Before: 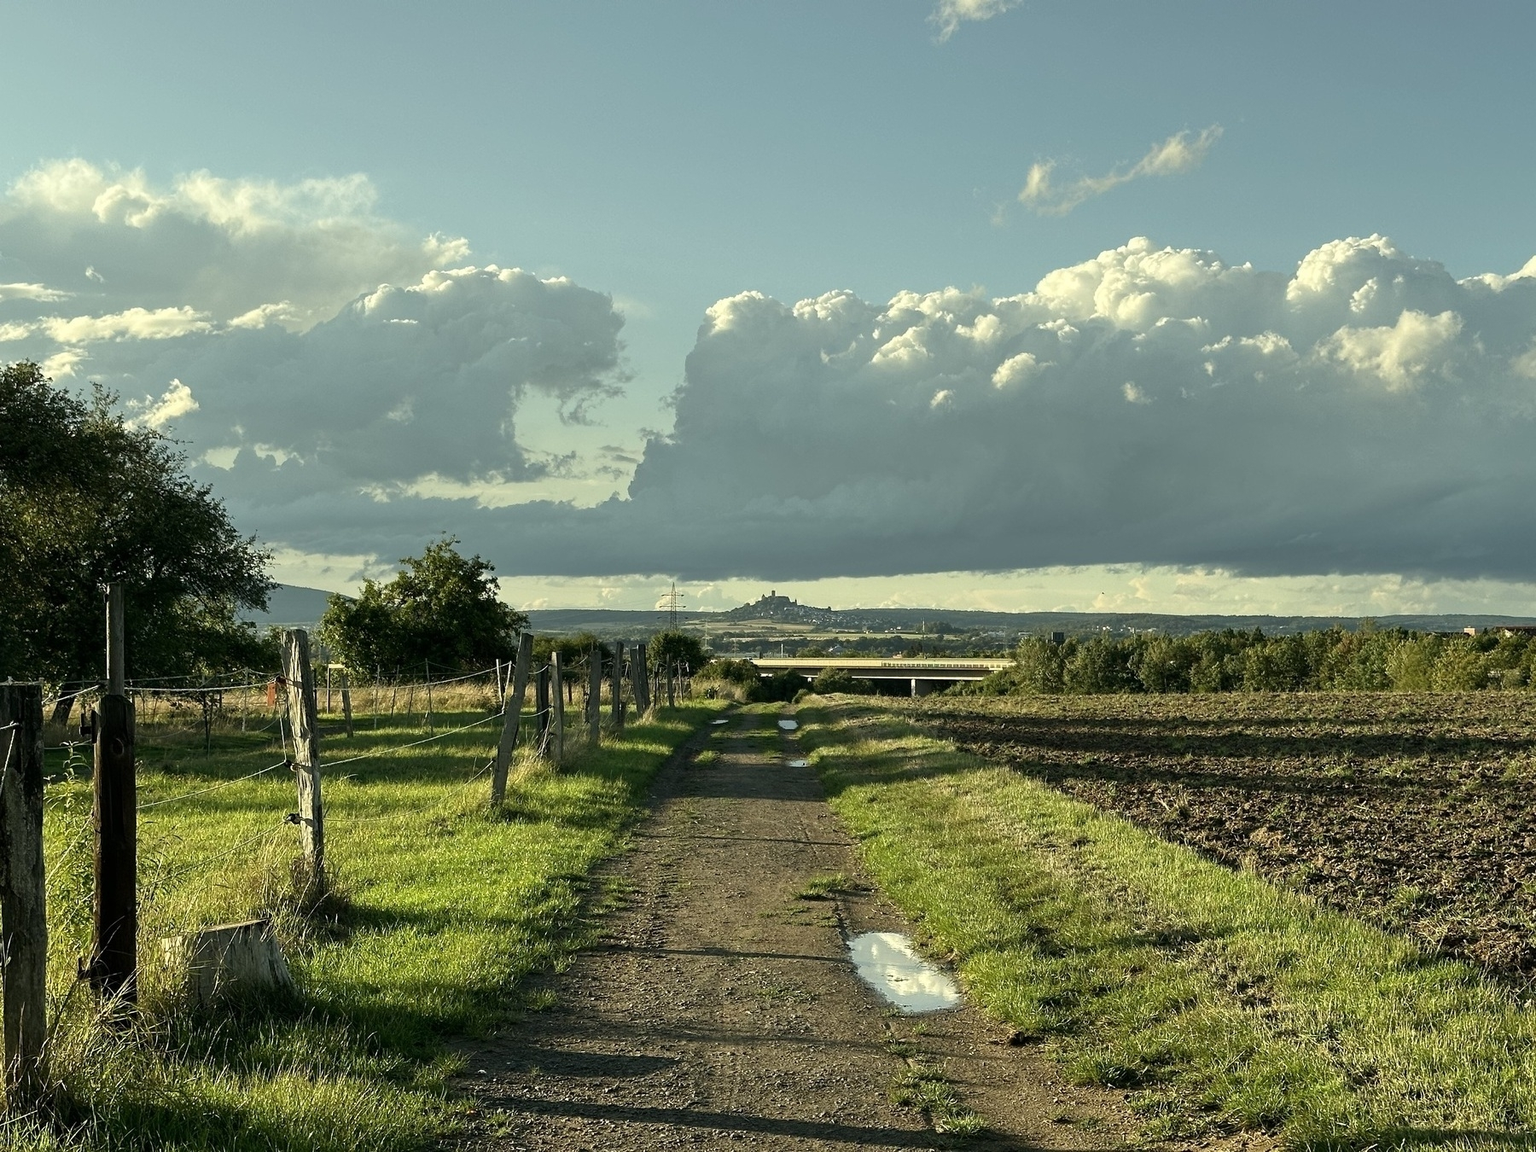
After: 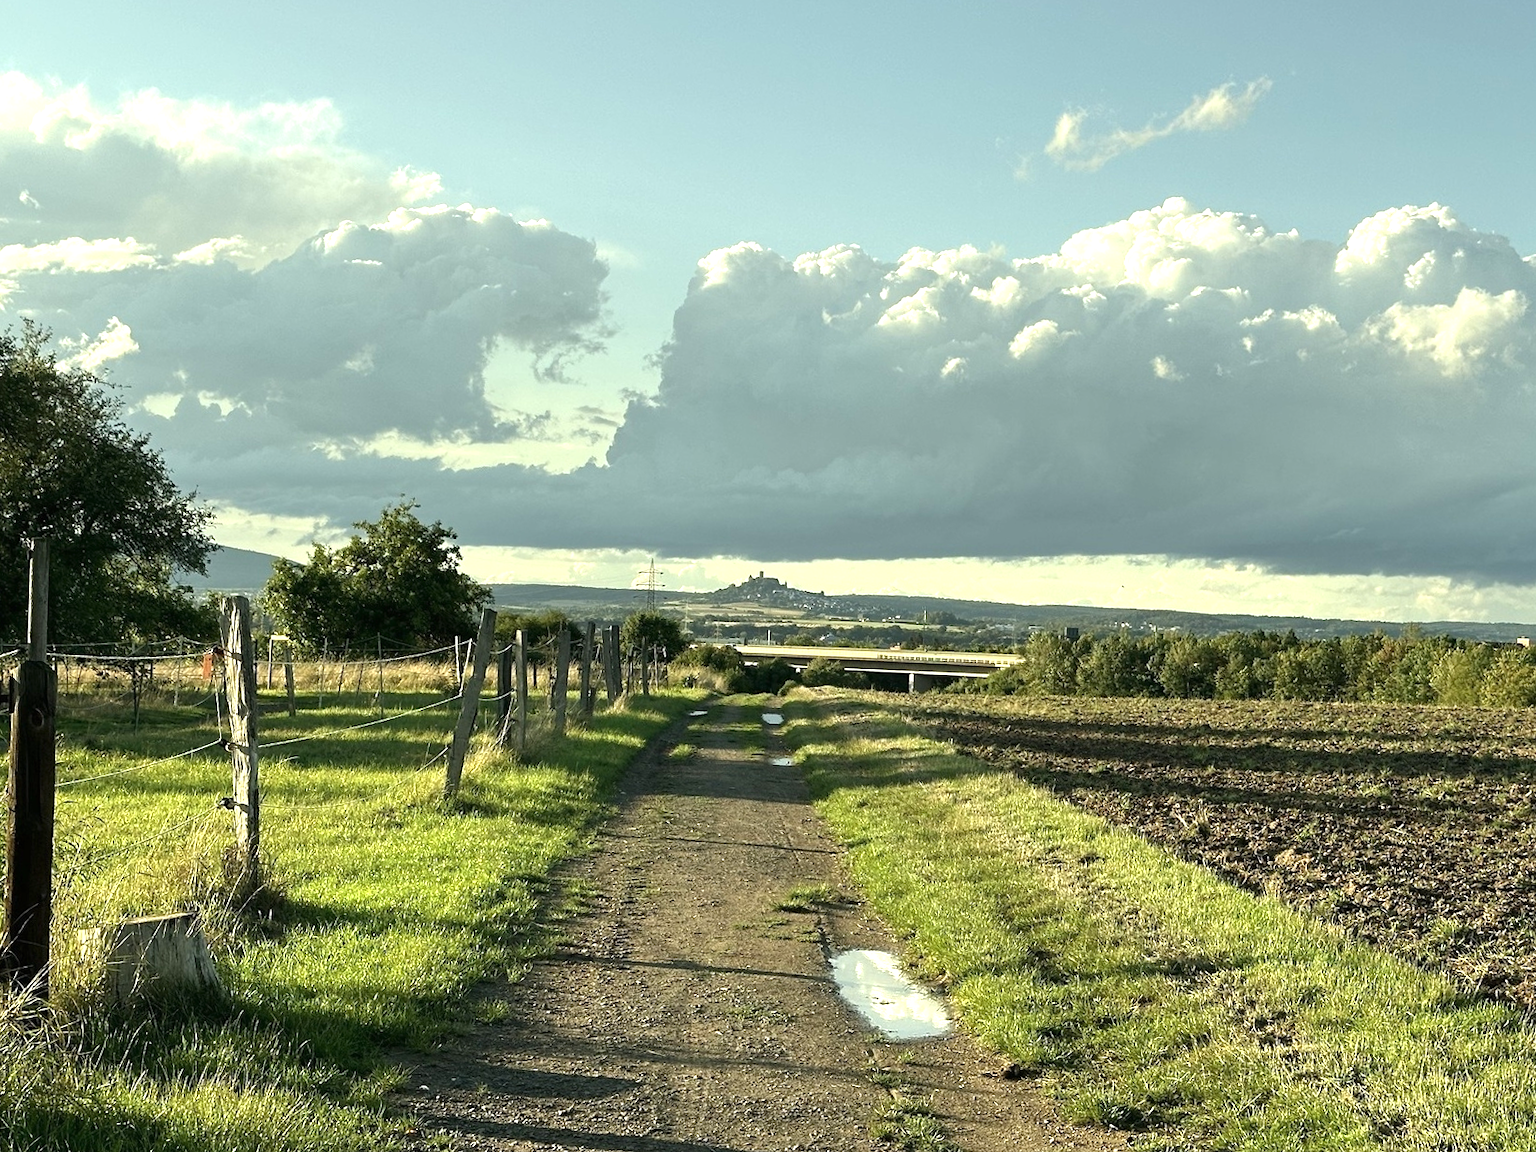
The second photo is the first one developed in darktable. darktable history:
crop and rotate: angle -1.96°, left 3.097%, top 4.154%, right 1.586%, bottom 0.529%
exposure: black level correction 0, exposure 0.7 EV, compensate exposure bias true, compensate highlight preservation false
